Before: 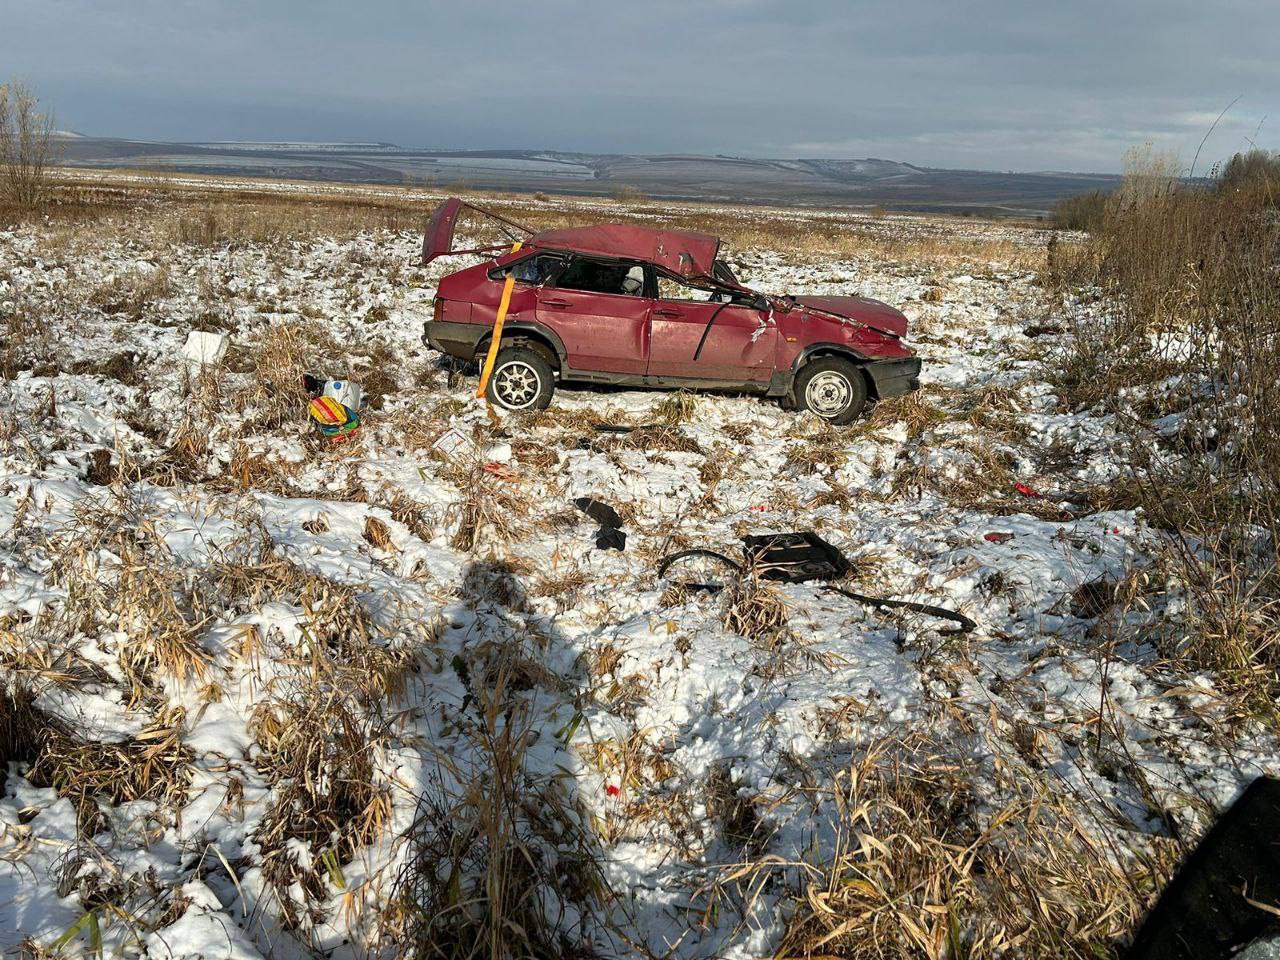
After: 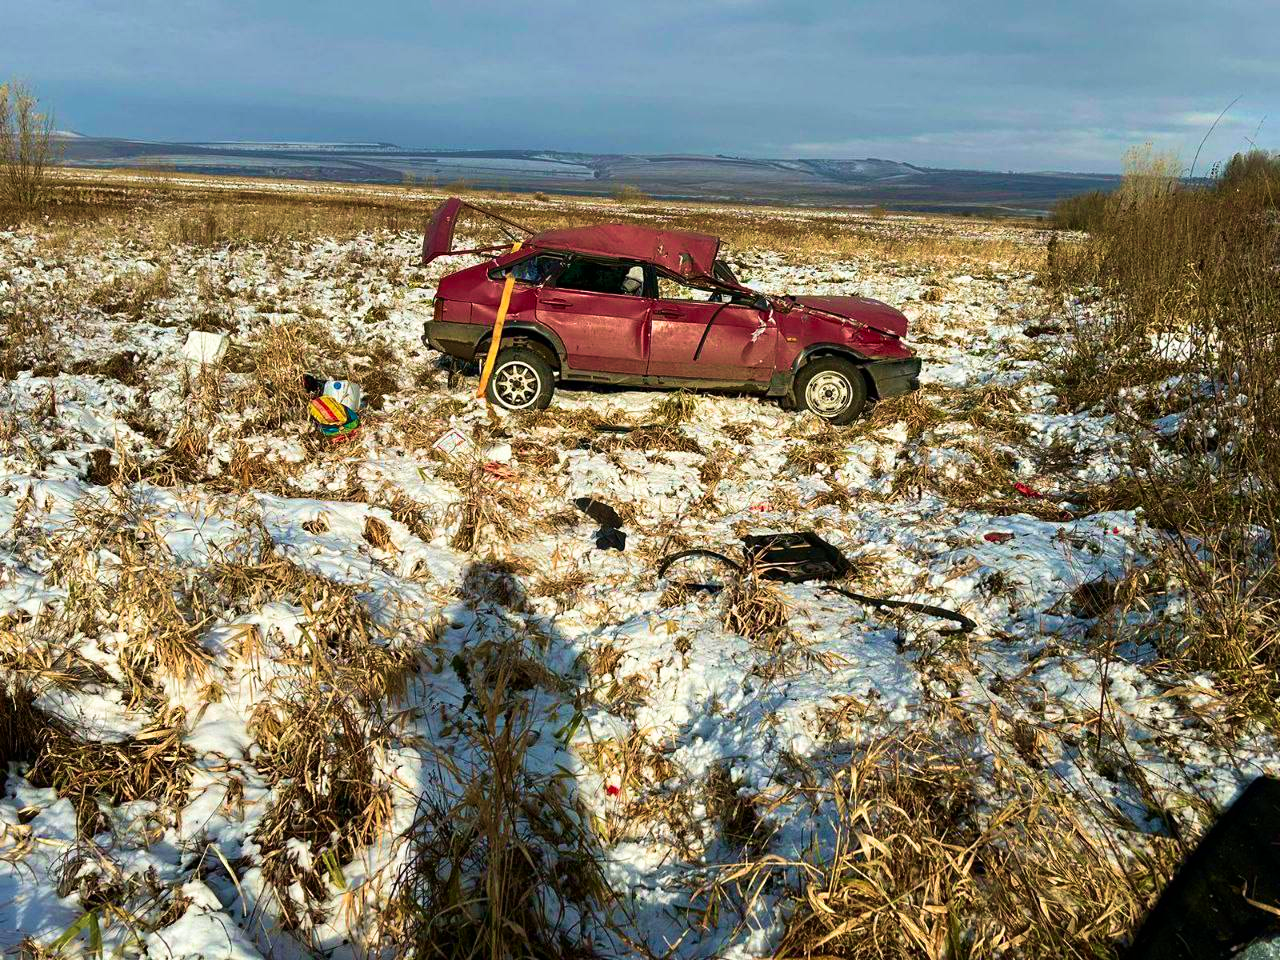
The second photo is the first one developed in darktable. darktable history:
contrast brightness saturation: contrast 0.154, brightness -0.009, saturation 0.096
velvia: strength 74.6%
